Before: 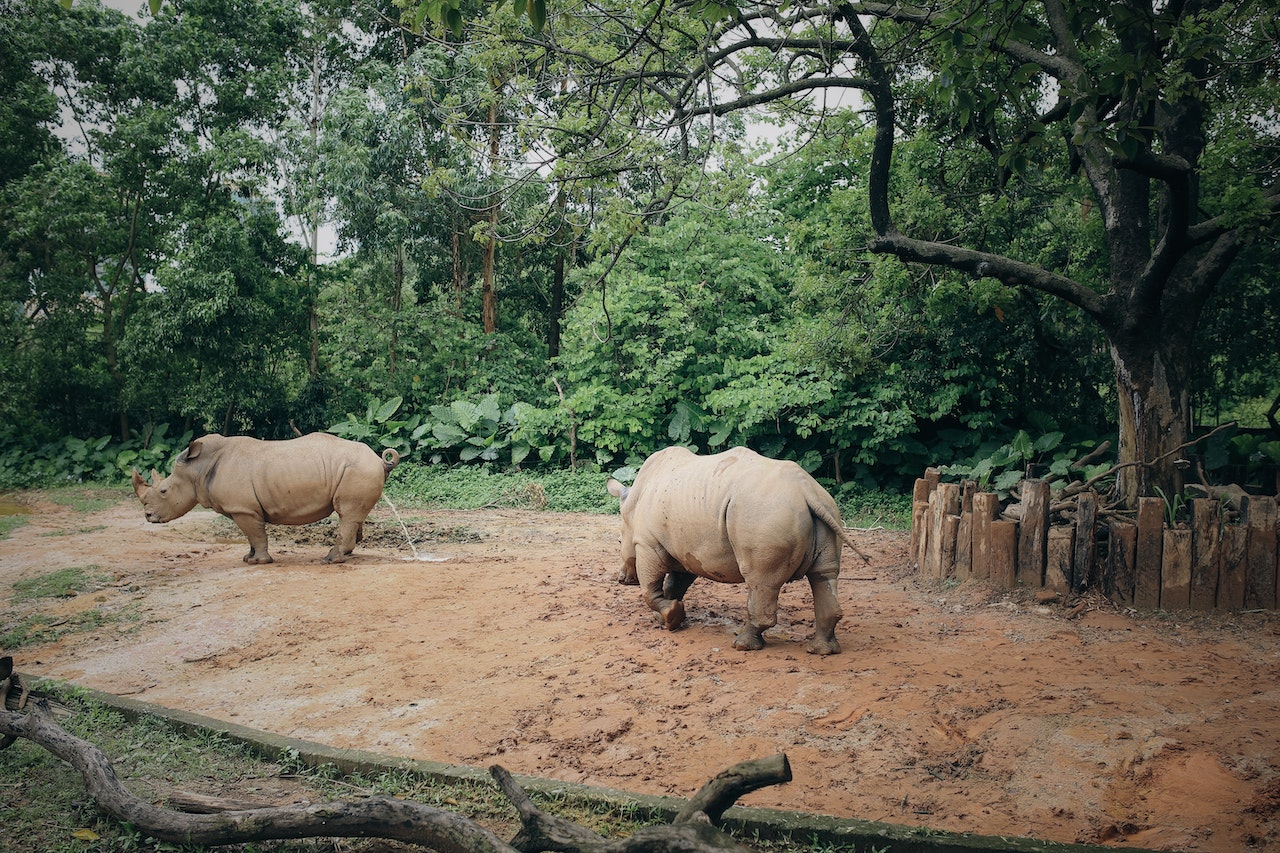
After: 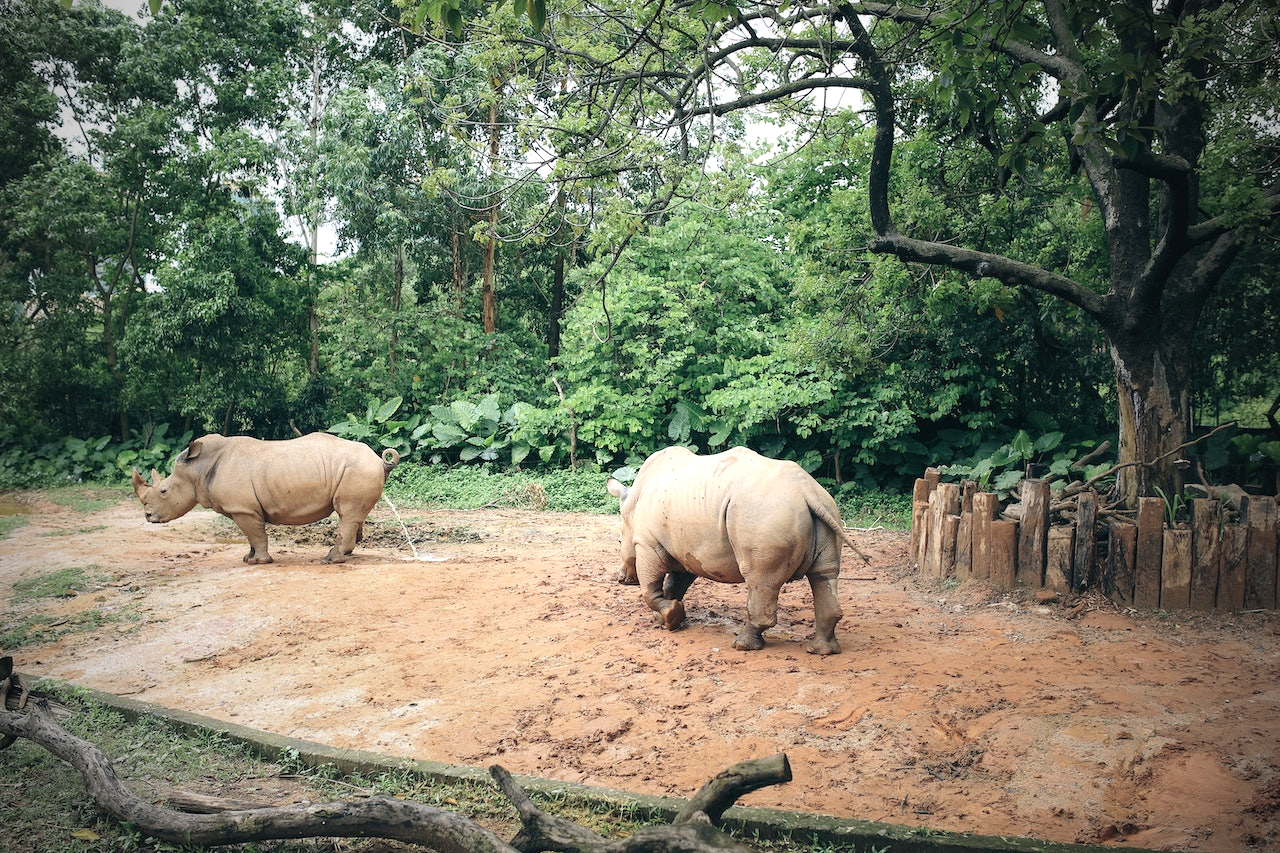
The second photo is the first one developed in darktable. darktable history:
tone equalizer: on, module defaults
exposure: black level correction 0, exposure 0.7 EV, compensate exposure bias true, compensate highlight preservation false
vignetting: fall-off radius 63.6%
base curve: preserve colors none
